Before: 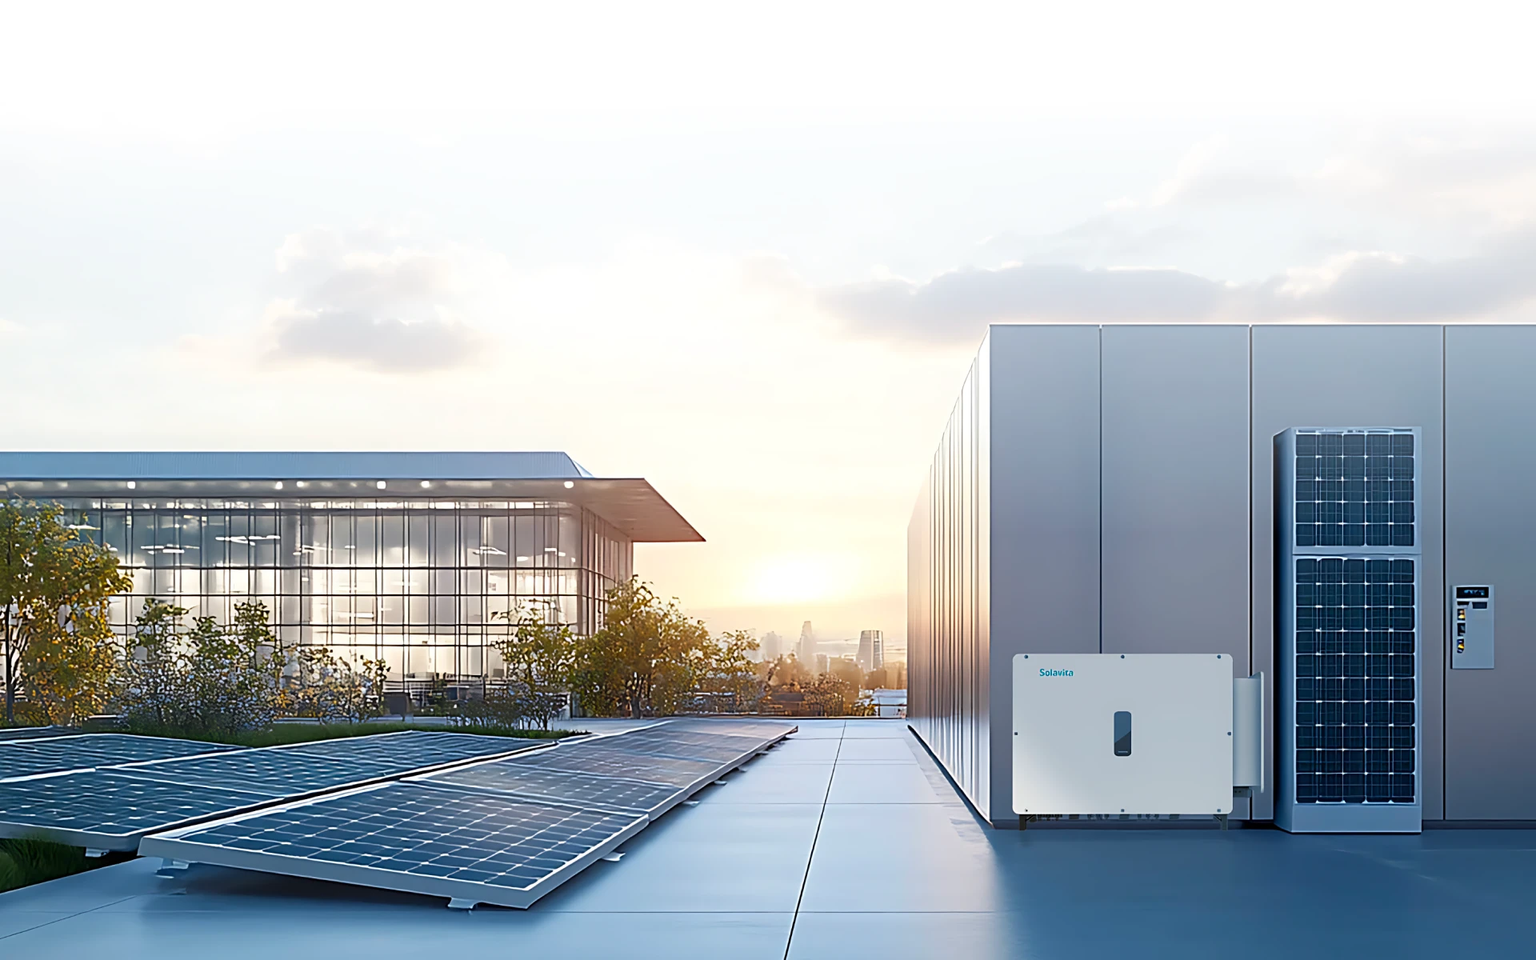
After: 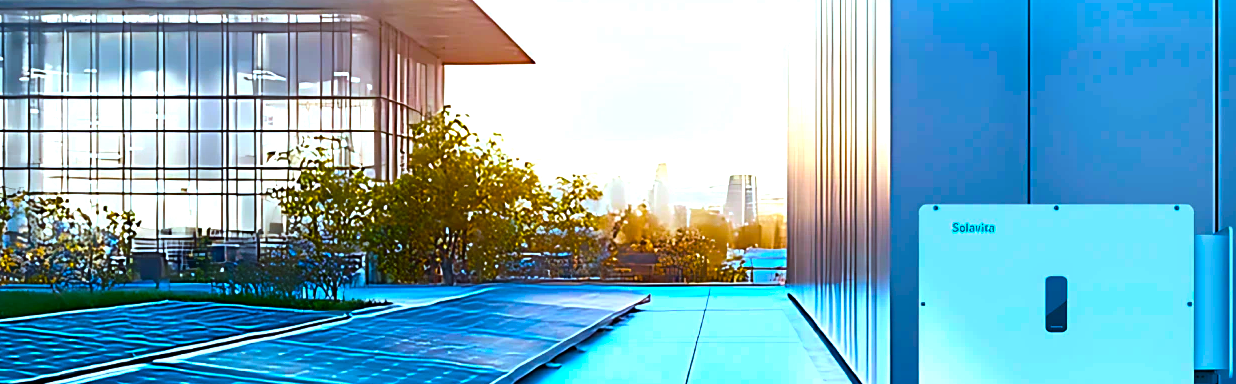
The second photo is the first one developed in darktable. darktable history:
contrast brightness saturation: saturation -0.05
color calibration: illuminant Planckian (black body), x 0.375, y 0.373, temperature 4117 K
color balance rgb: linear chroma grading › shadows -40%, linear chroma grading › highlights 40%, linear chroma grading › global chroma 45%, linear chroma grading › mid-tones -30%, perceptual saturation grading › global saturation 55%, perceptual saturation grading › highlights -50%, perceptual saturation grading › mid-tones 40%, perceptual saturation grading › shadows 30%, perceptual brilliance grading › global brilliance 20%, perceptual brilliance grading › shadows -40%, global vibrance 35%
crop: left 18.091%, top 51.13%, right 17.525%, bottom 16.85%
